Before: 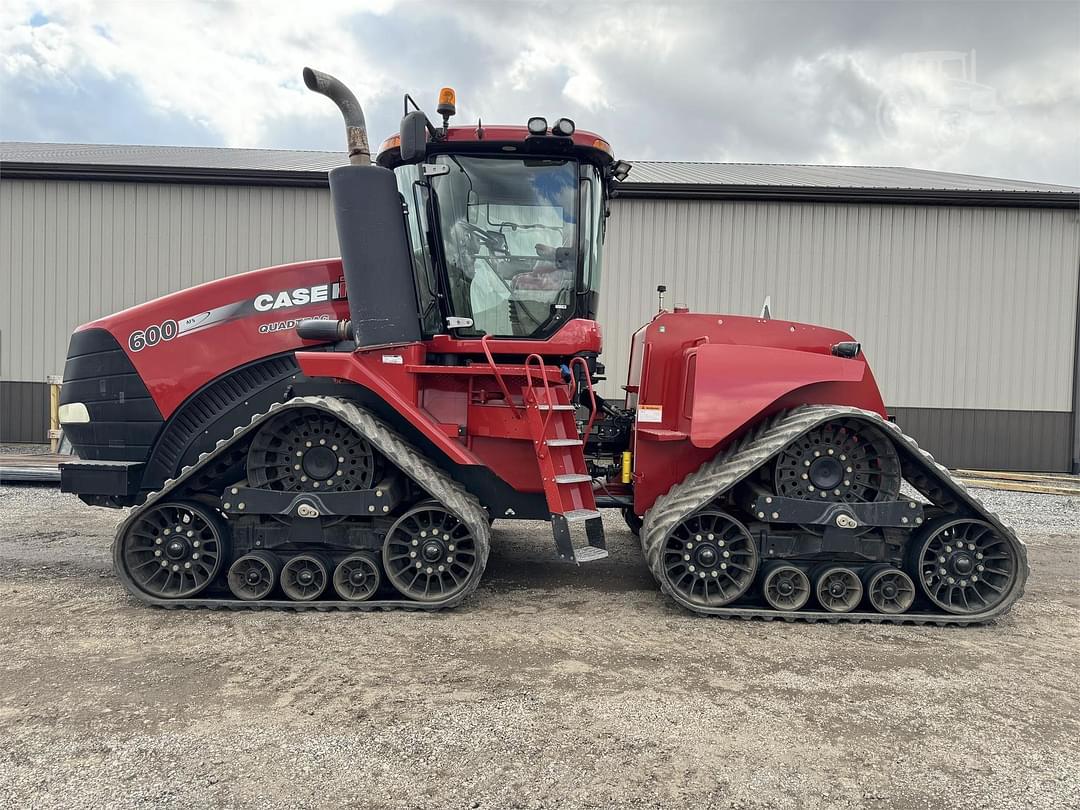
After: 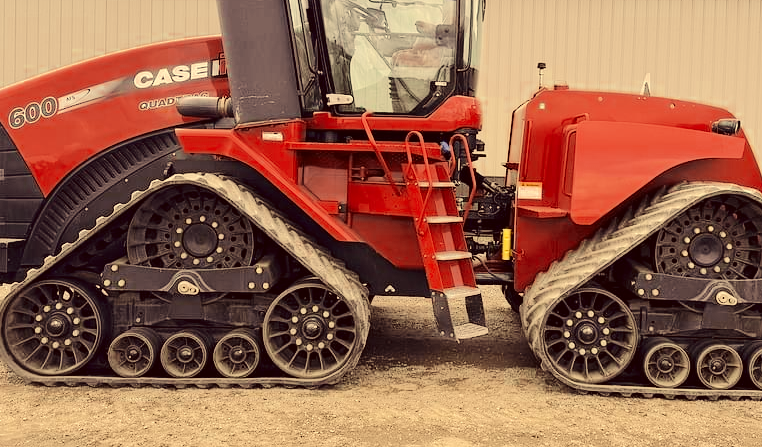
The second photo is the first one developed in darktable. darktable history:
color correction: highlights a* 10.03, highlights b* 38.58, shadows a* 14.73, shadows b* 3.35
crop: left 11.138%, top 27.584%, right 18.296%, bottom 17.177%
color zones: curves: ch0 [(0, 0.5) (0.125, 0.4) (0.25, 0.5) (0.375, 0.4) (0.5, 0.4) (0.625, 0.35) (0.75, 0.35) (0.875, 0.5)]; ch1 [(0, 0.35) (0.125, 0.45) (0.25, 0.35) (0.375, 0.35) (0.5, 0.35) (0.625, 0.35) (0.75, 0.45) (0.875, 0.35)]; ch2 [(0, 0.6) (0.125, 0.5) (0.25, 0.5) (0.375, 0.6) (0.5, 0.6) (0.625, 0.5) (0.75, 0.5) (0.875, 0.5)]
tone equalizer: -7 EV 0.163 EV, -6 EV 0.61 EV, -5 EV 1.11 EV, -4 EV 1.34 EV, -3 EV 1.14 EV, -2 EV 0.6 EV, -1 EV 0.15 EV, edges refinement/feathering 500, mask exposure compensation -1.57 EV, preserve details no
